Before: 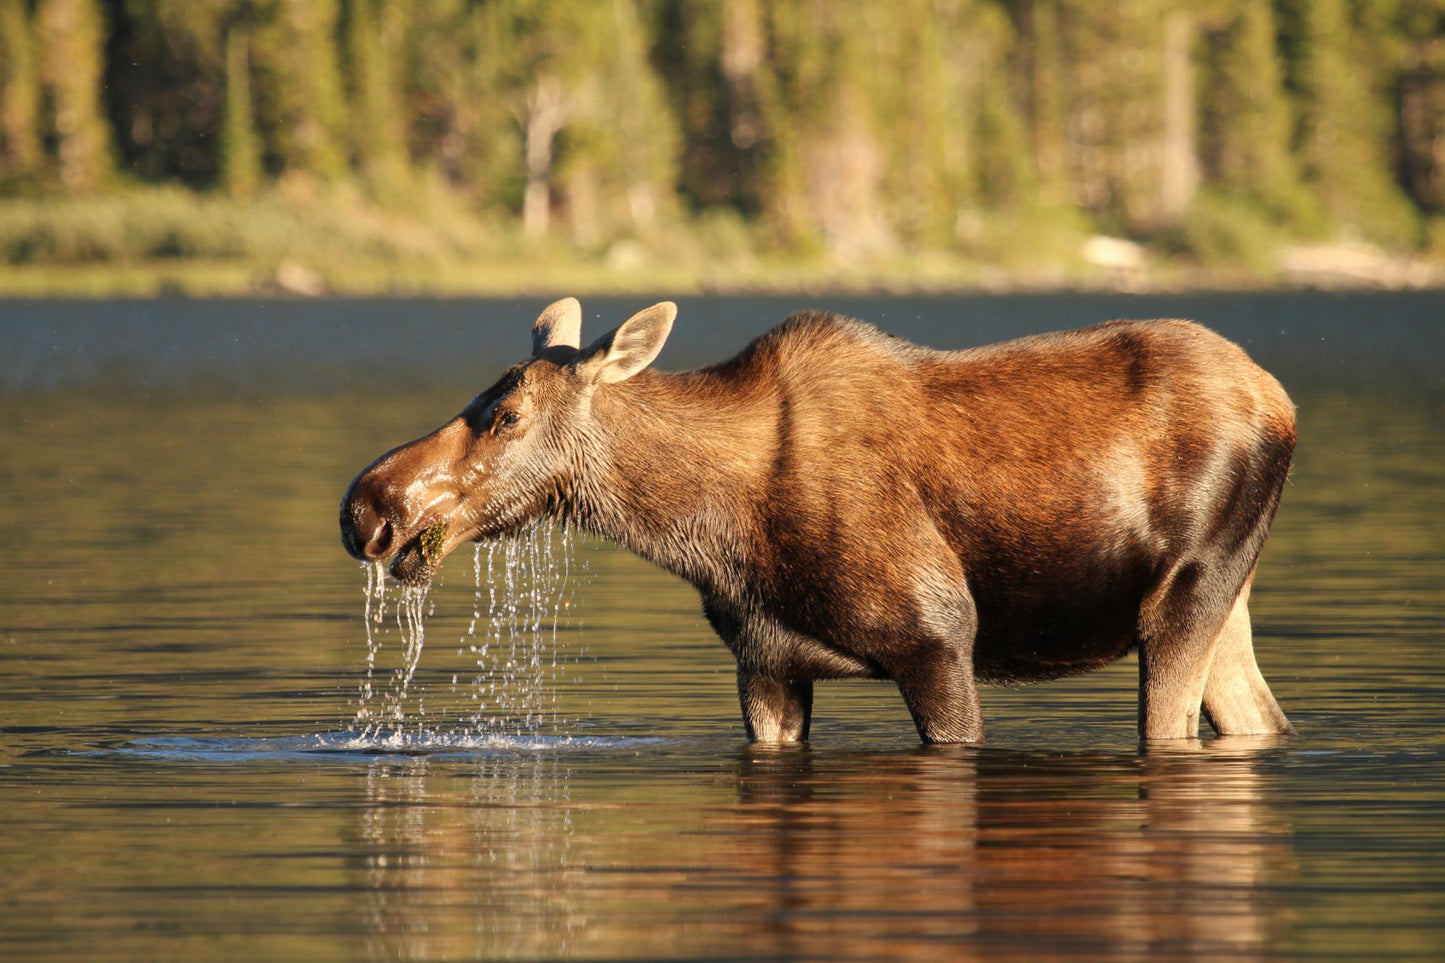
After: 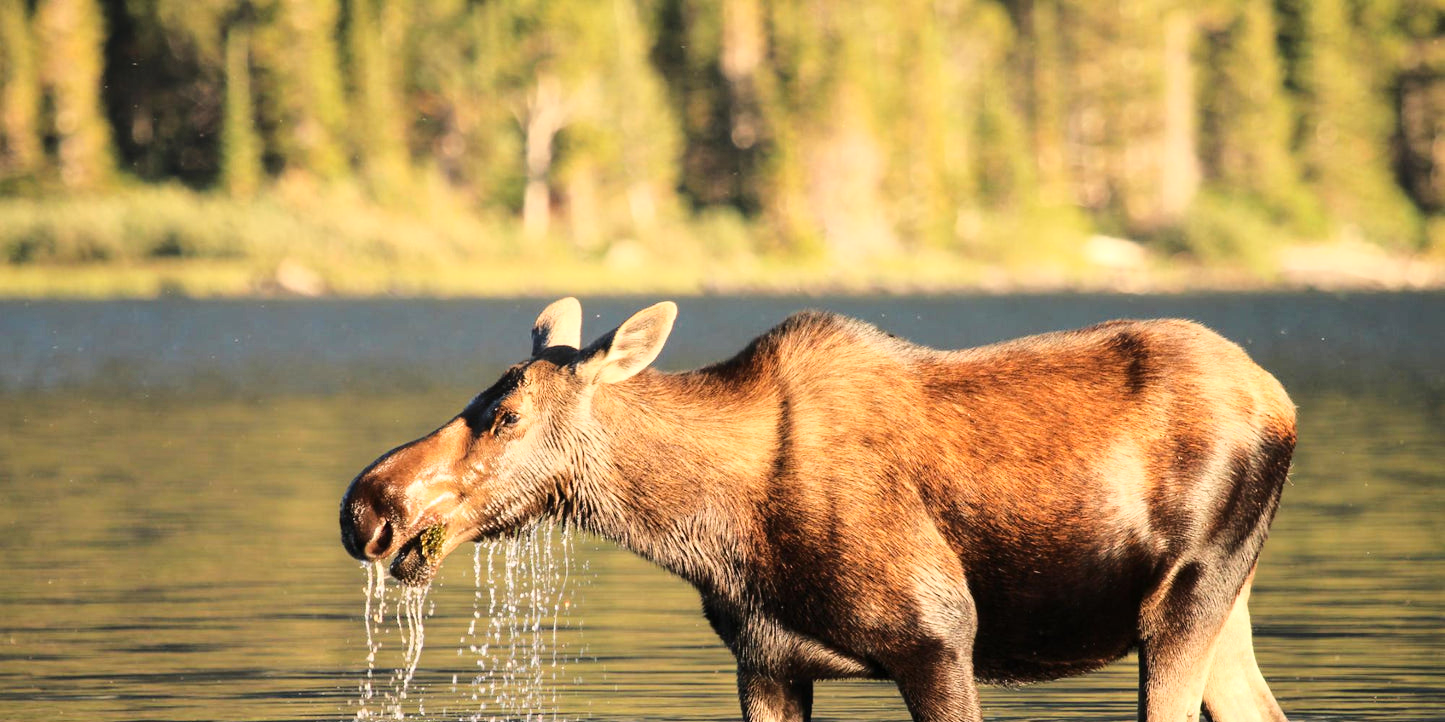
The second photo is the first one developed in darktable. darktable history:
crop: bottom 24.99%
base curve: curves: ch0 [(0, 0) (0.028, 0.03) (0.121, 0.232) (0.46, 0.748) (0.859, 0.968) (1, 1)]
